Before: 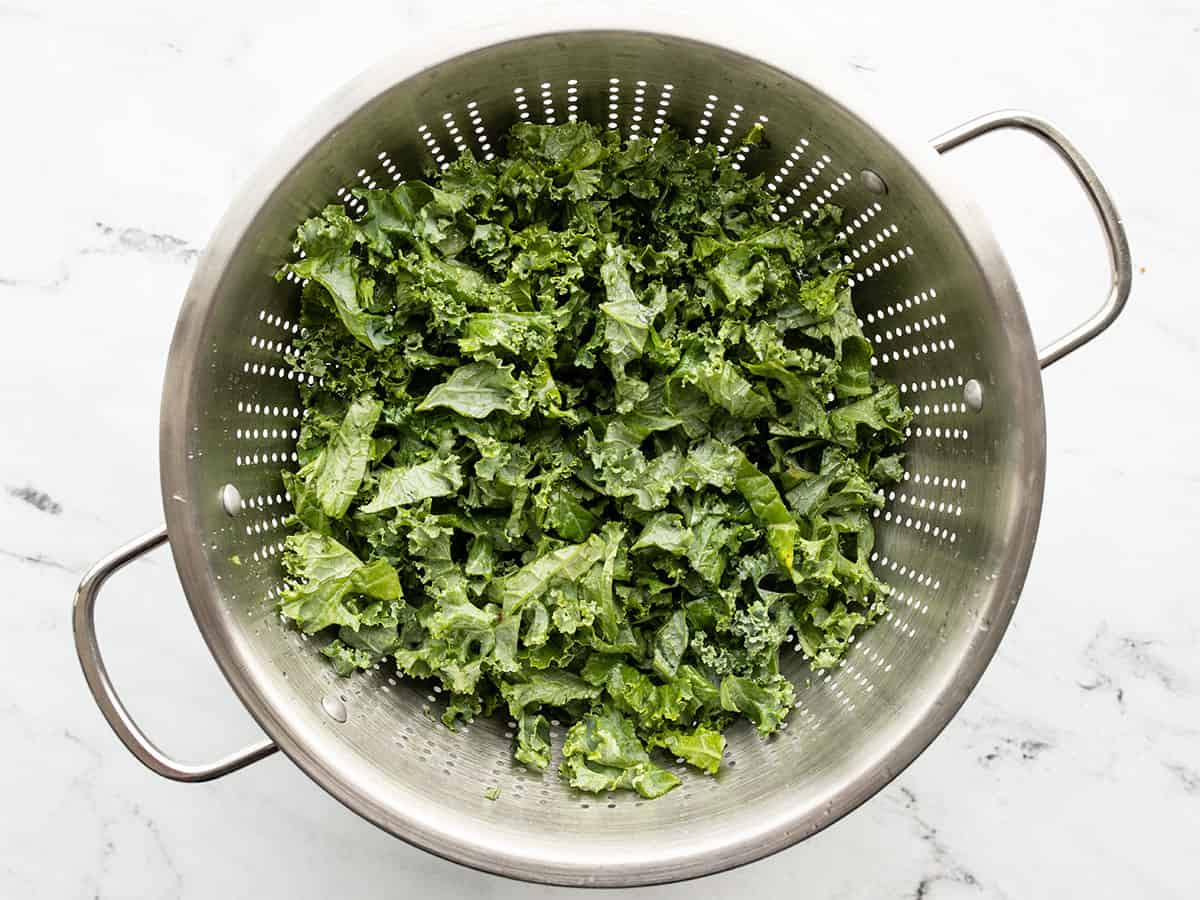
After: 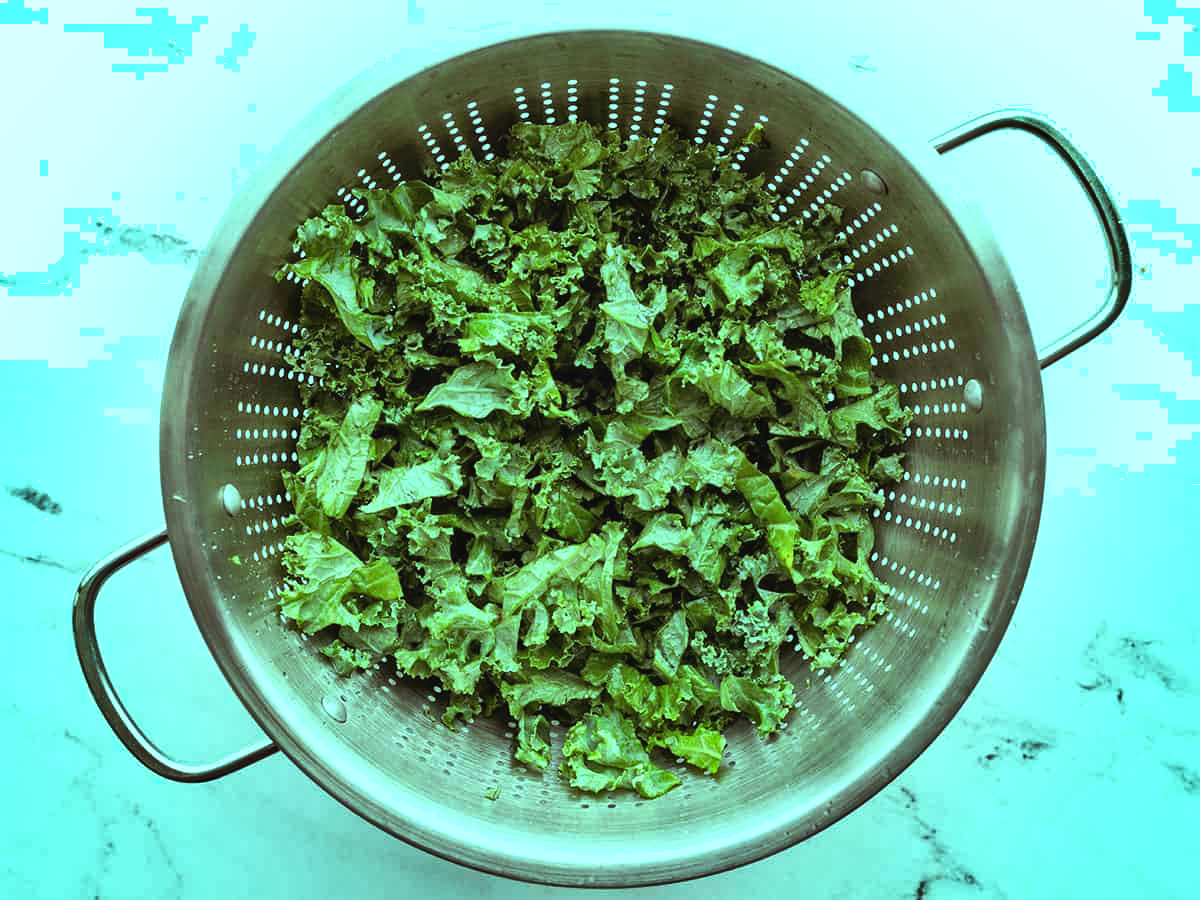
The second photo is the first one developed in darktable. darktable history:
local contrast: mode bilateral grid, contrast 28, coarseness 17, detail 116%, midtone range 0.2
color balance rgb: power › luminance 0.881%, power › chroma 0.378%, power › hue 34.47°, highlights gain › chroma 7.382%, highlights gain › hue 186.2°, global offset › luminance 0.48%, perceptual saturation grading › global saturation 0.025%, global vibrance 10.749%
shadows and highlights: soften with gaussian
exposure: compensate exposure bias true, compensate highlight preservation false
